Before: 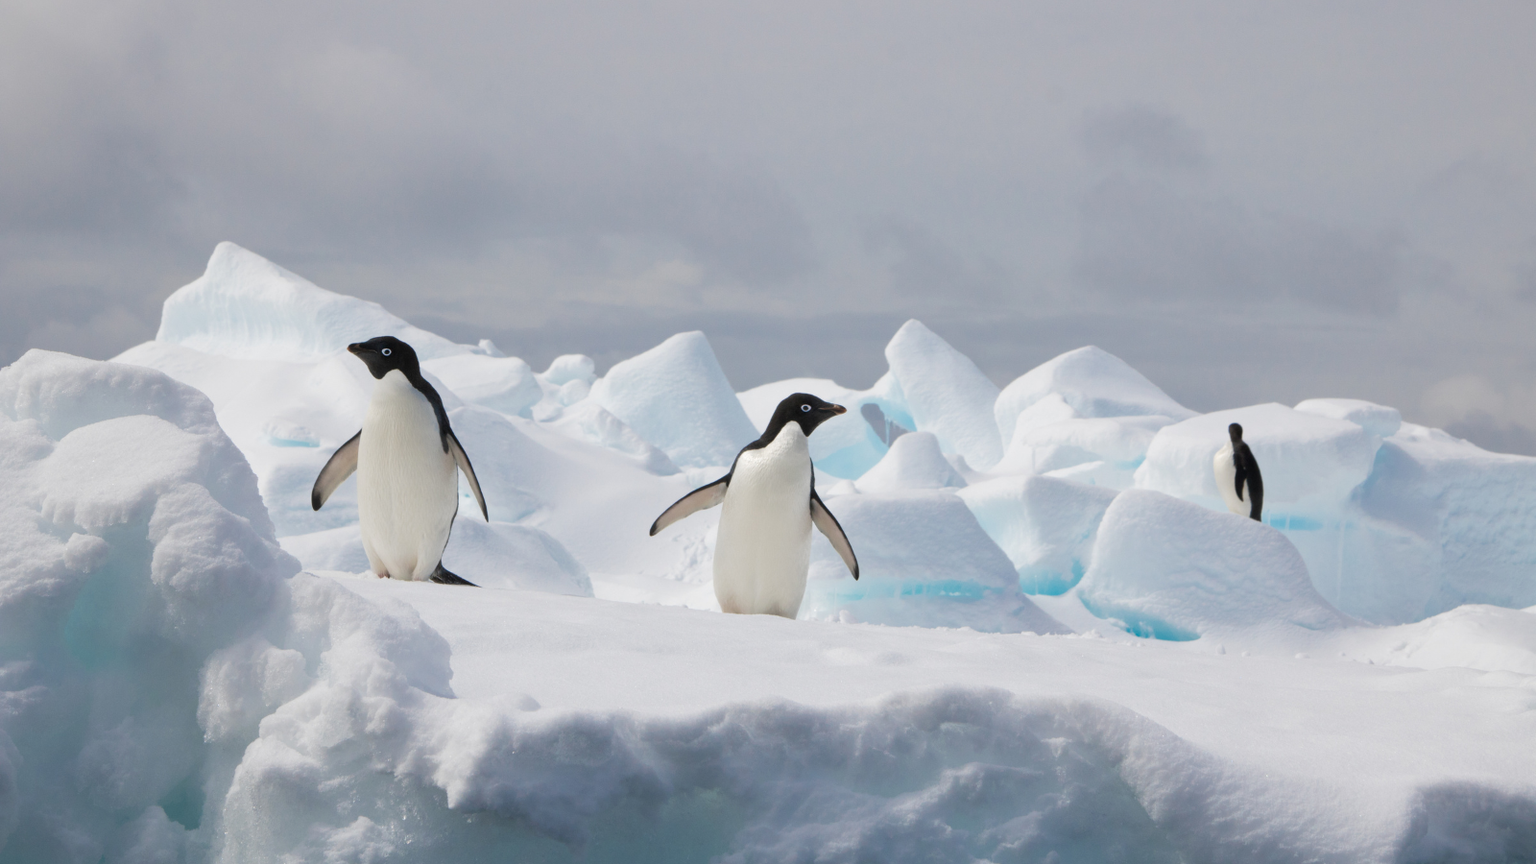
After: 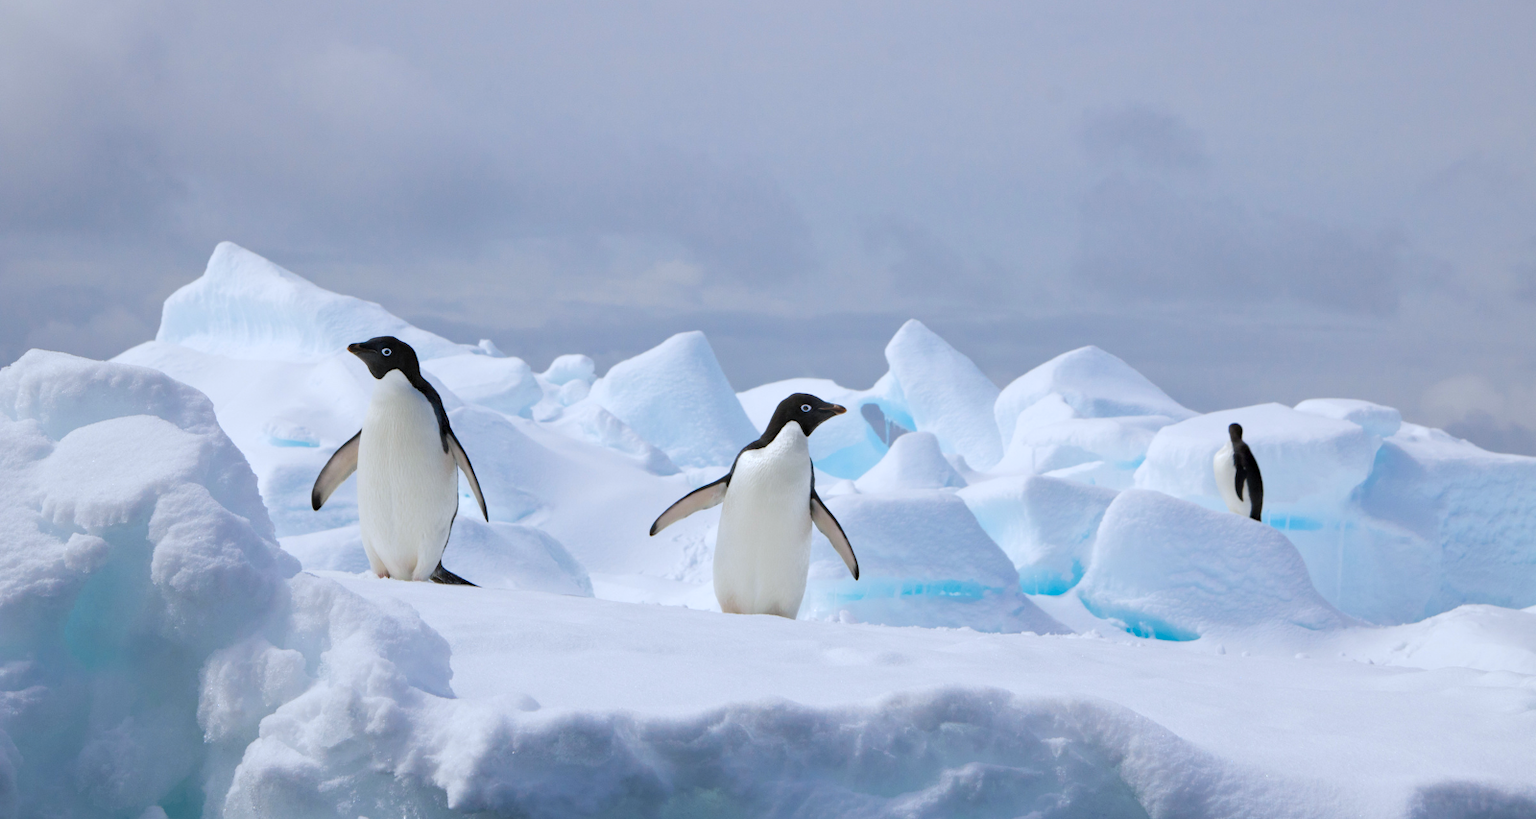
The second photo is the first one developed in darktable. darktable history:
crop and rotate: top 0%, bottom 5.097%
tone equalizer: on, module defaults
white balance: red 0.954, blue 1.079
contrast brightness saturation: contrast 0.03, brightness 0.06, saturation 0.13
haze removal: on, module defaults
